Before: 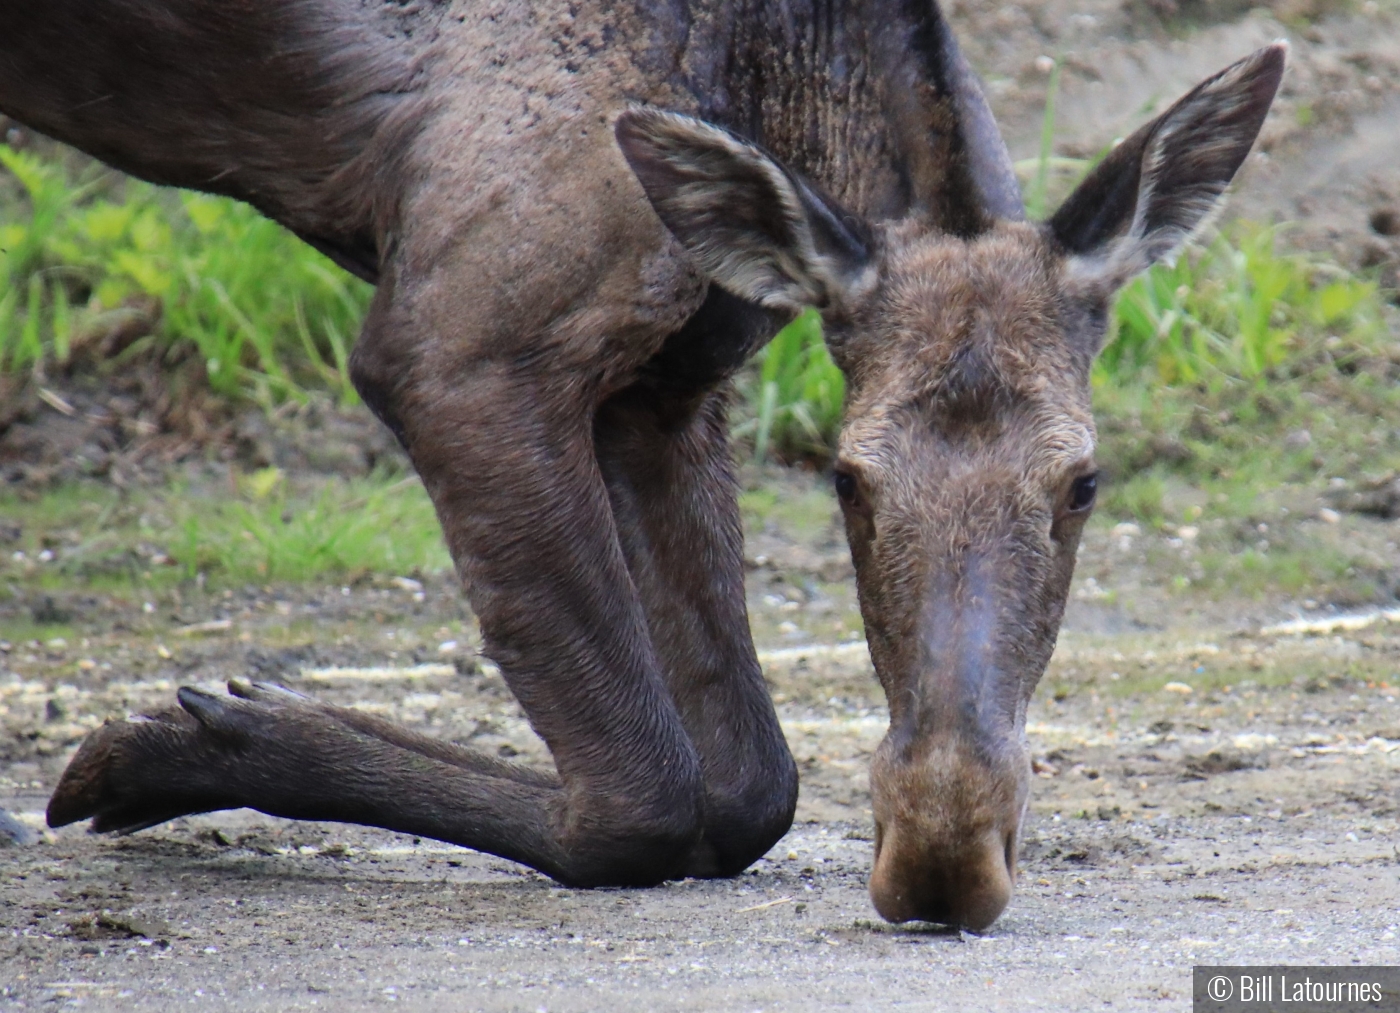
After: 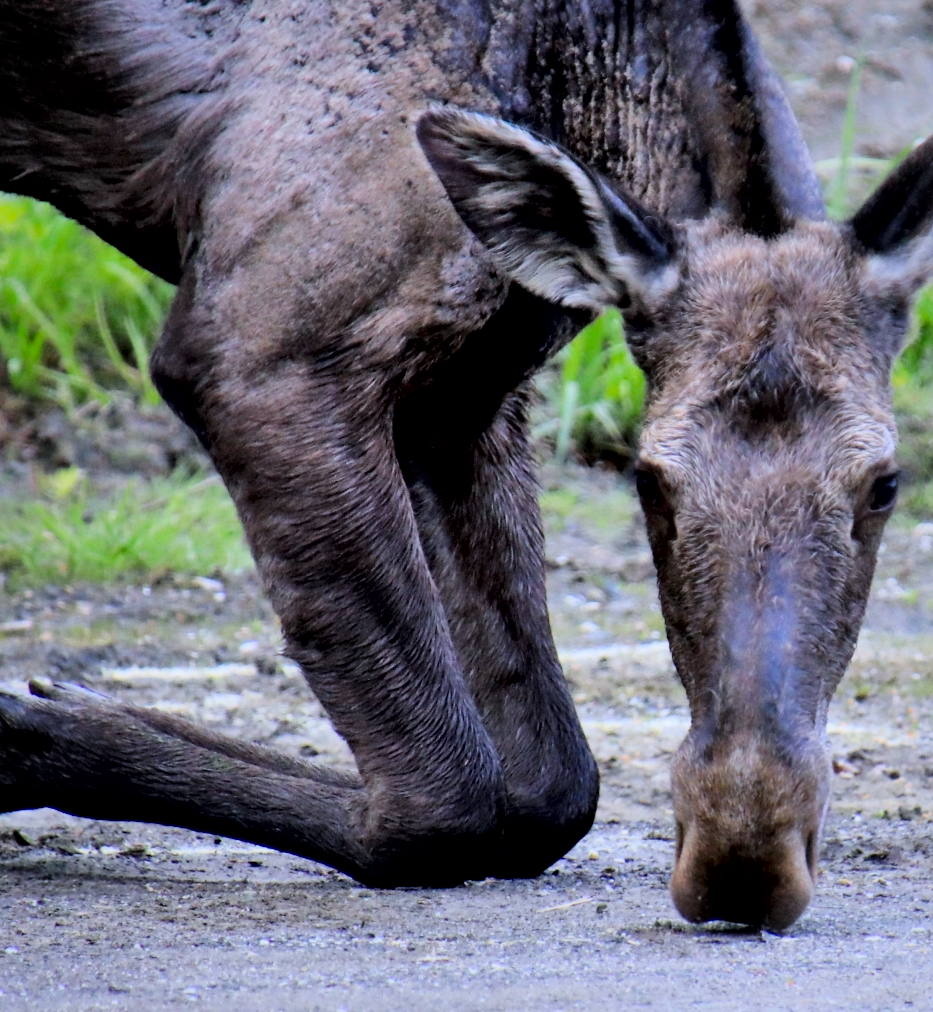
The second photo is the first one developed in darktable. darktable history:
crop and rotate: left 14.292%, right 19.041%
local contrast: mode bilateral grid, contrast 100, coarseness 100, detail 165%, midtone range 0.2
shadows and highlights: shadows 52.34, highlights -28.23, soften with gaussian
white balance: red 0.967, blue 1.119, emerald 0.756
filmic rgb: black relative exposure -7.75 EV, white relative exposure 4.4 EV, threshold 3 EV, target black luminance 0%, hardness 3.76, latitude 50.51%, contrast 1.074, highlights saturation mix 10%, shadows ↔ highlights balance -0.22%, color science v4 (2020), enable highlight reconstruction true
